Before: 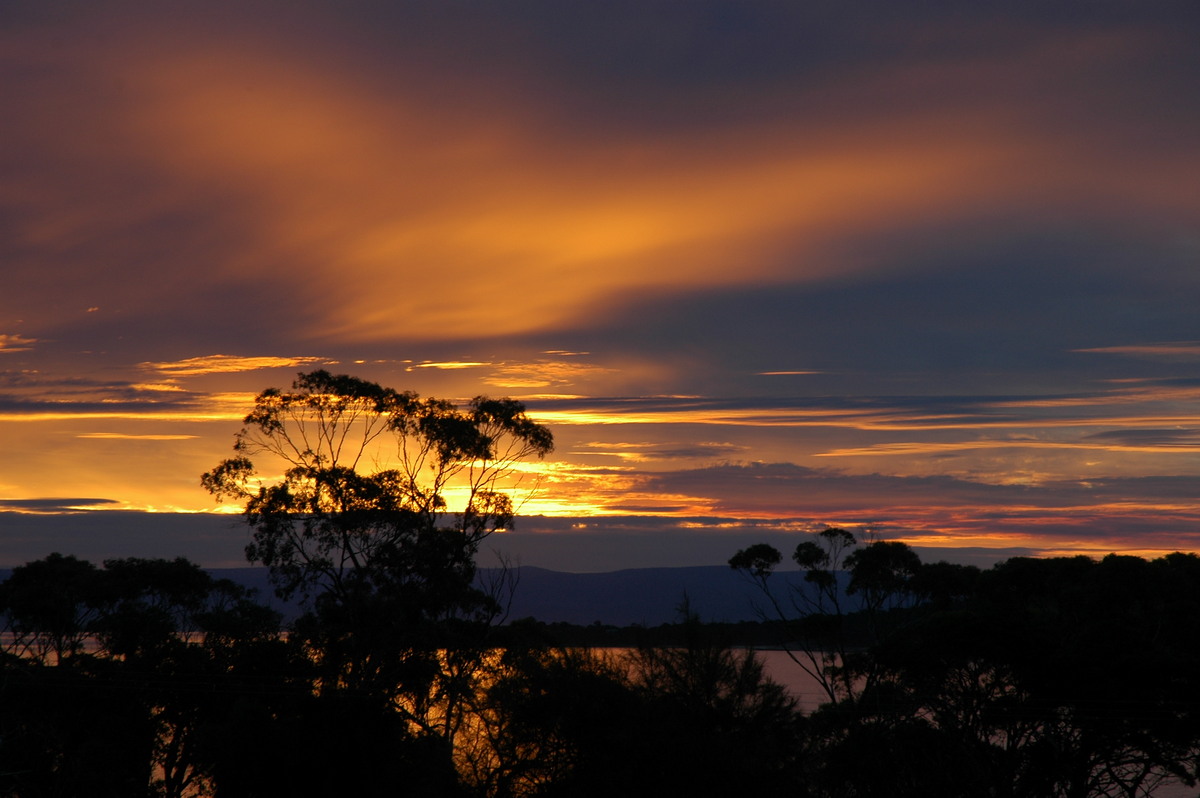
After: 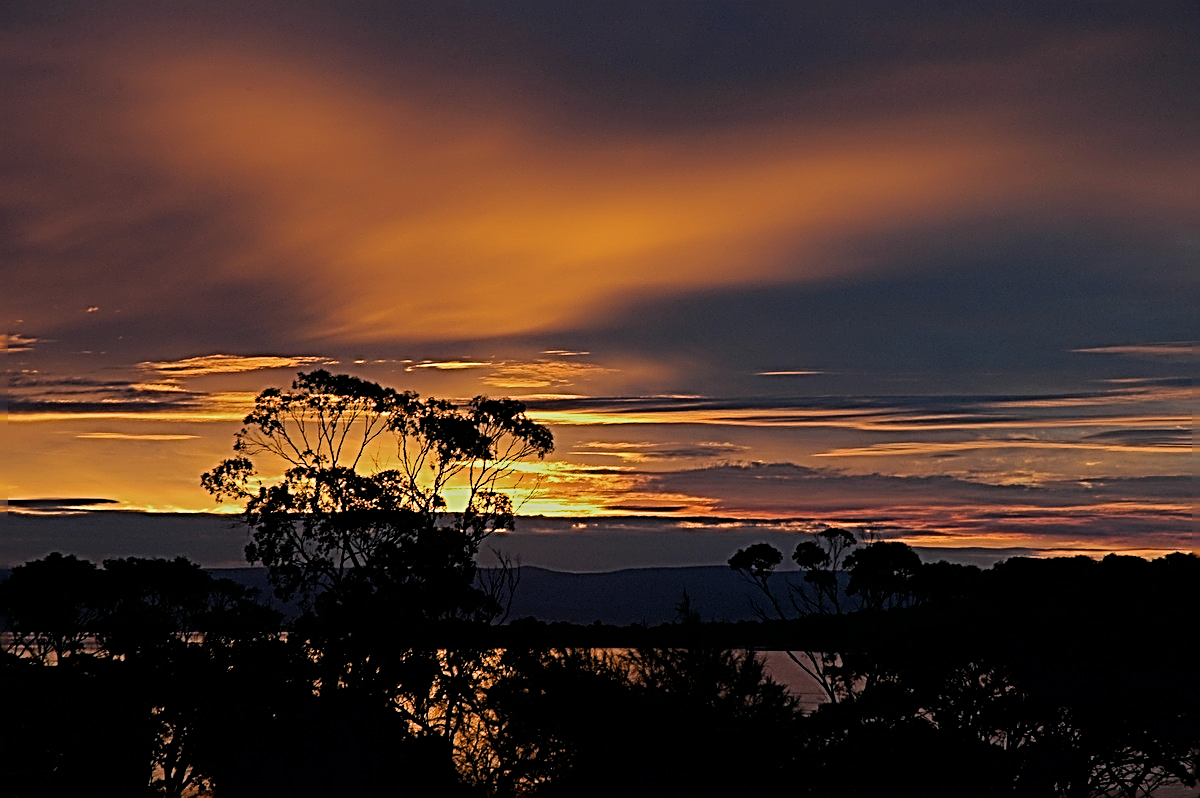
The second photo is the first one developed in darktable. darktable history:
sharpen: radius 3.158, amount 1.731
filmic rgb: black relative exposure -7.15 EV, white relative exposure 5.36 EV, hardness 3.02, color science v6 (2022)
